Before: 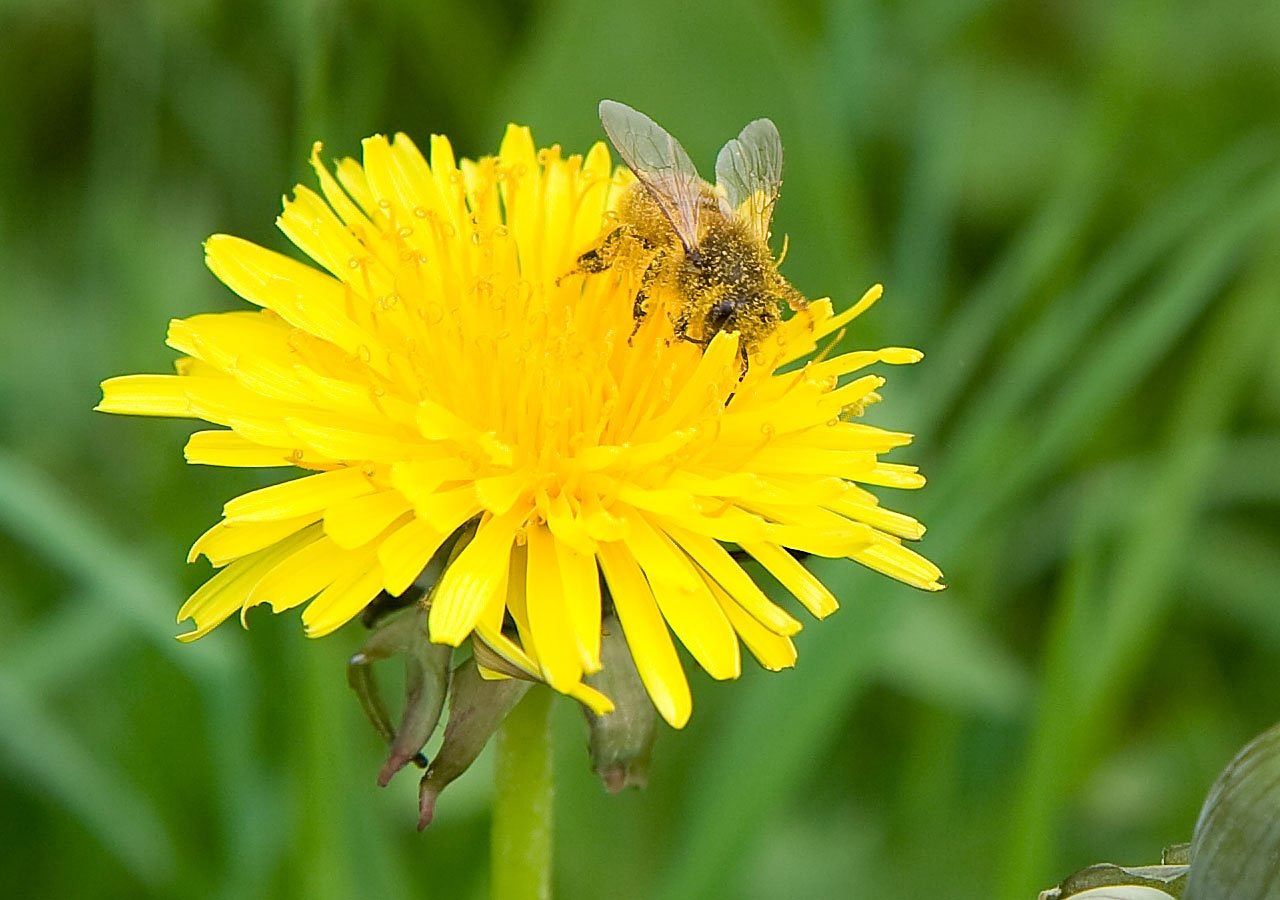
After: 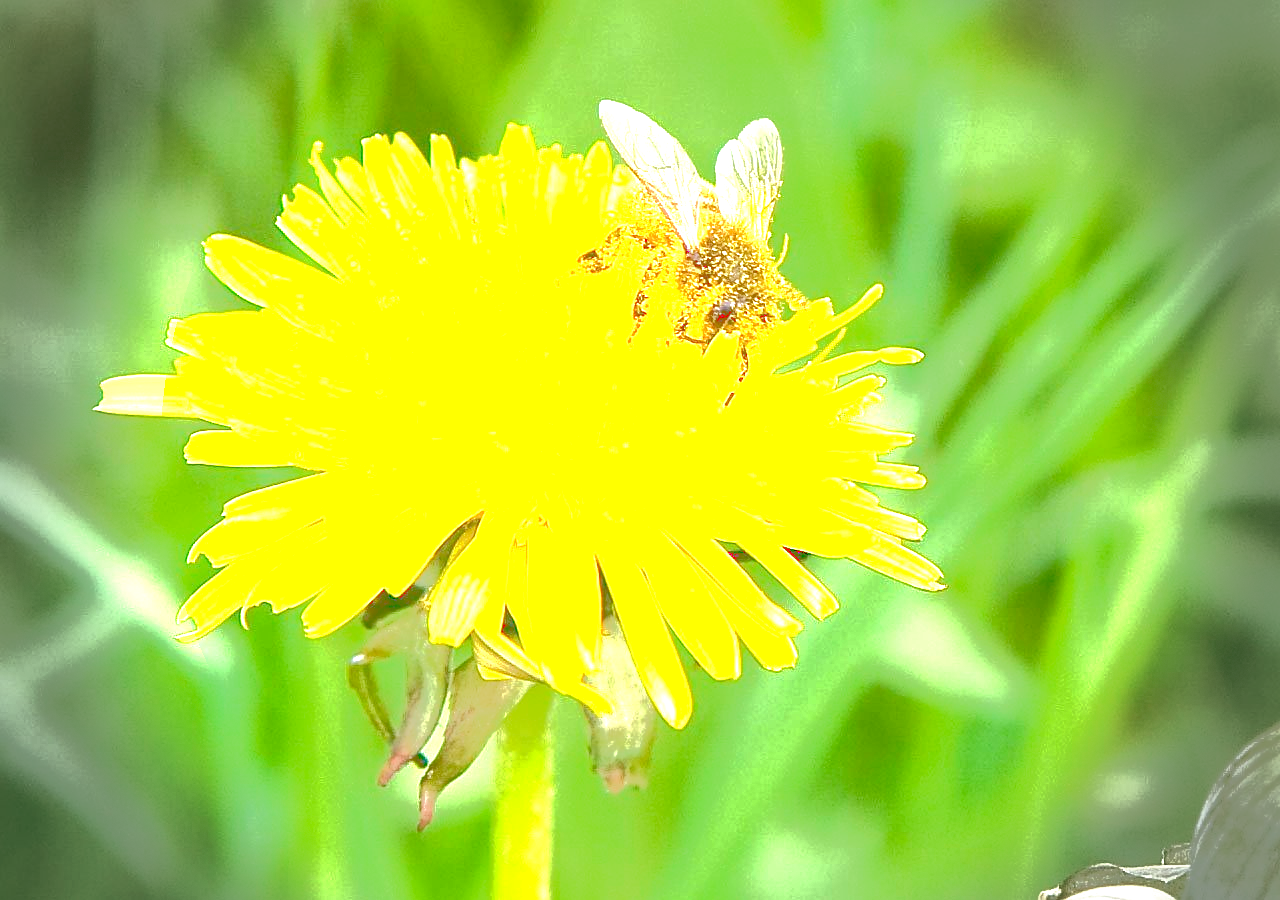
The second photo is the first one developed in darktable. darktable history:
tone curve: curves: ch0 [(0, 0) (0.003, 0.437) (0.011, 0.438) (0.025, 0.441) (0.044, 0.441) (0.069, 0.441) (0.1, 0.444) (0.136, 0.447) (0.177, 0.452) (0.224, 0.457) (0.277, 0.466) (0.335, 0.485) (0.399, 0.514) (0.468, 0.558) (0.543, 0.616) (0.623, 0.686) (0.709, 0.76) (0.801, 0.803) (0.898, 0.825) (1, 1)], color space Lab, linked channels, preserve colors none
exposure: black level correction 0.001, exposure 1.994 EV, compensate highlight preservation false
vignetting: fall-off start 77.31%, fall-off radius 27.15%, width/height ratio 0.97, dithering 8-bit output, unbound false
